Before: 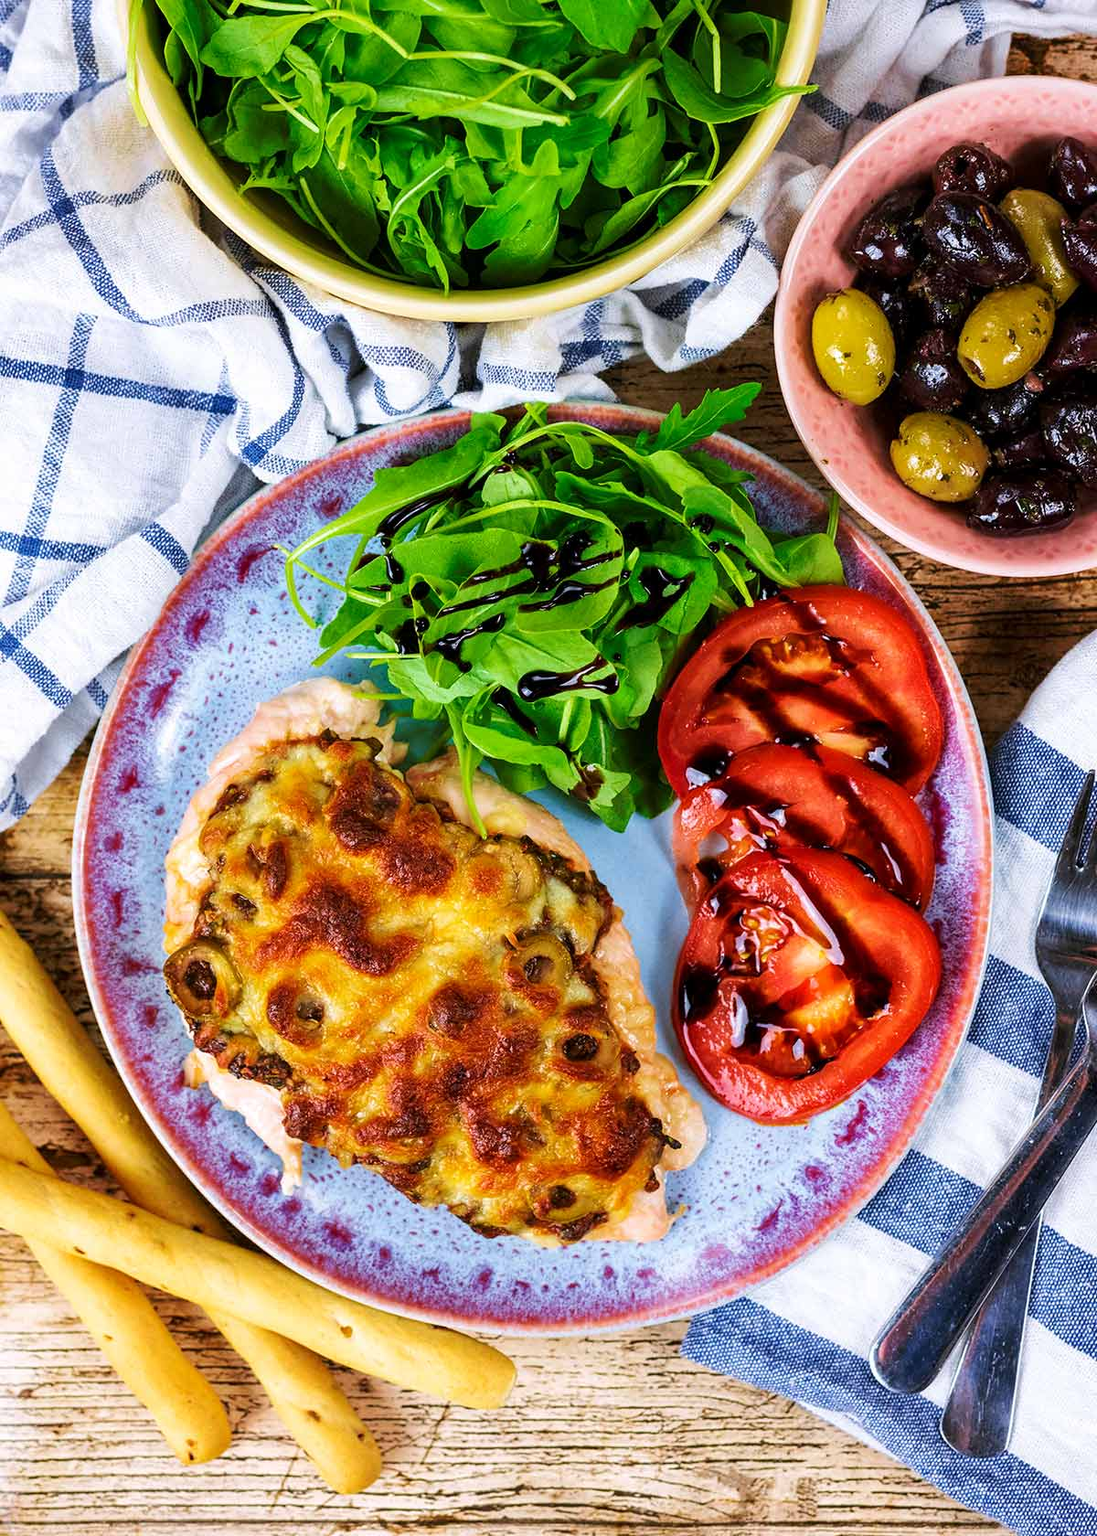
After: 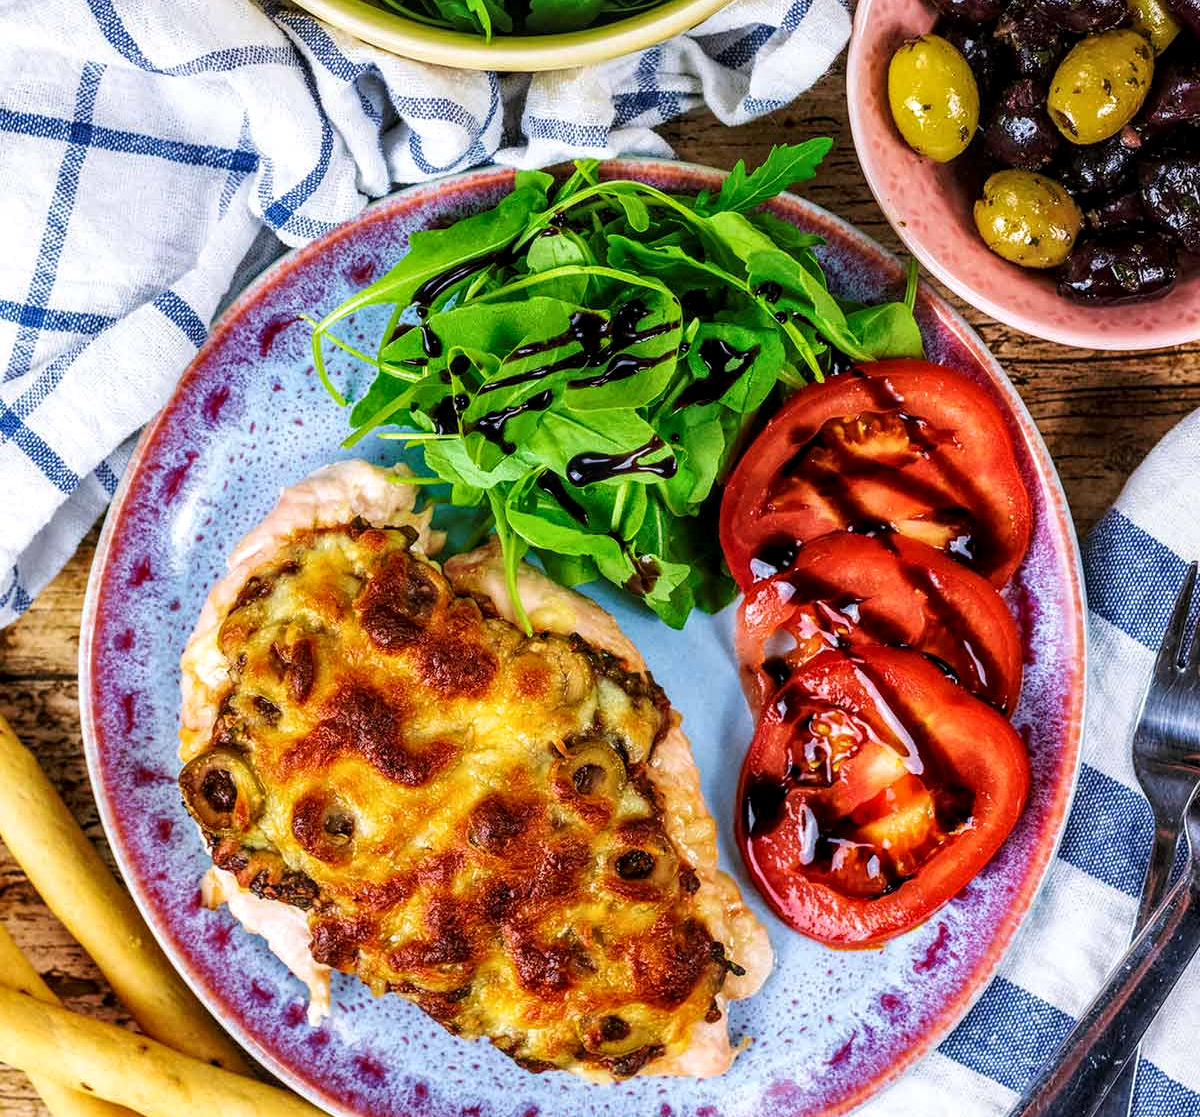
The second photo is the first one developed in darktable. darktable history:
local contrast: detail 130%
crop: top 16.74%, bottom 16.719%
